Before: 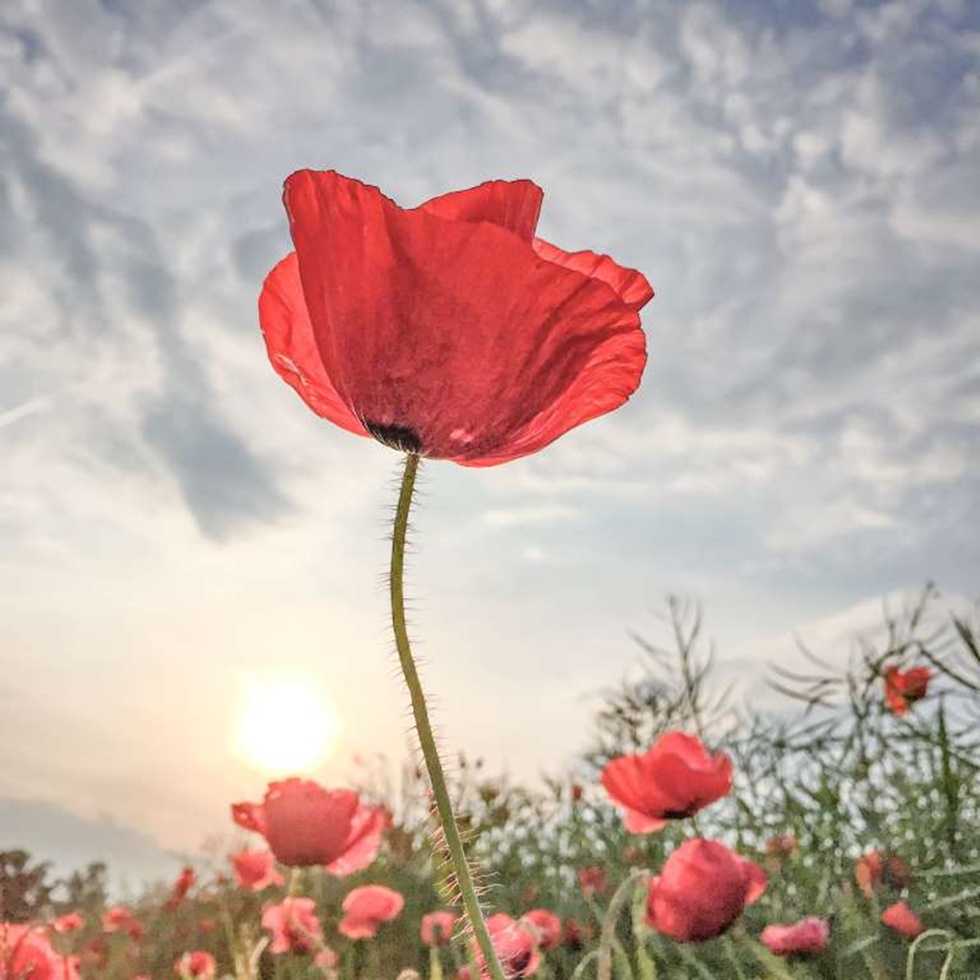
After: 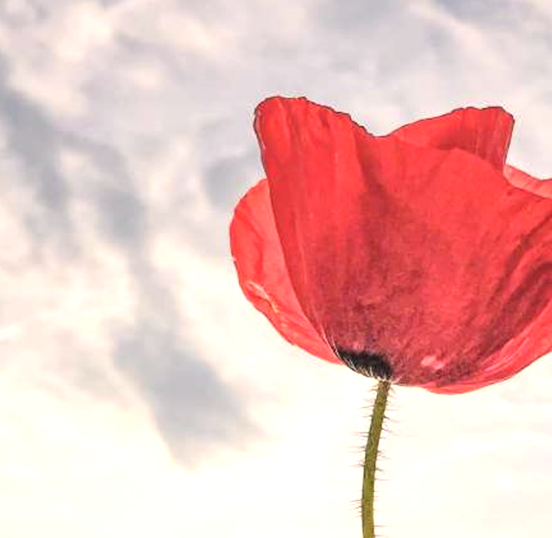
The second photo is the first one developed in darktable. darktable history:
color correction: highlights a* 5.47, highlights b* 5.33, shadows a* -4.49, shadows b* -5.24
exposure: black level correction 0, exposure 0.499 EV, compensate highlight preservation false
crop and rotate: left 3.034%, top 7.492%, right 40.637%, bottom 37.546%
